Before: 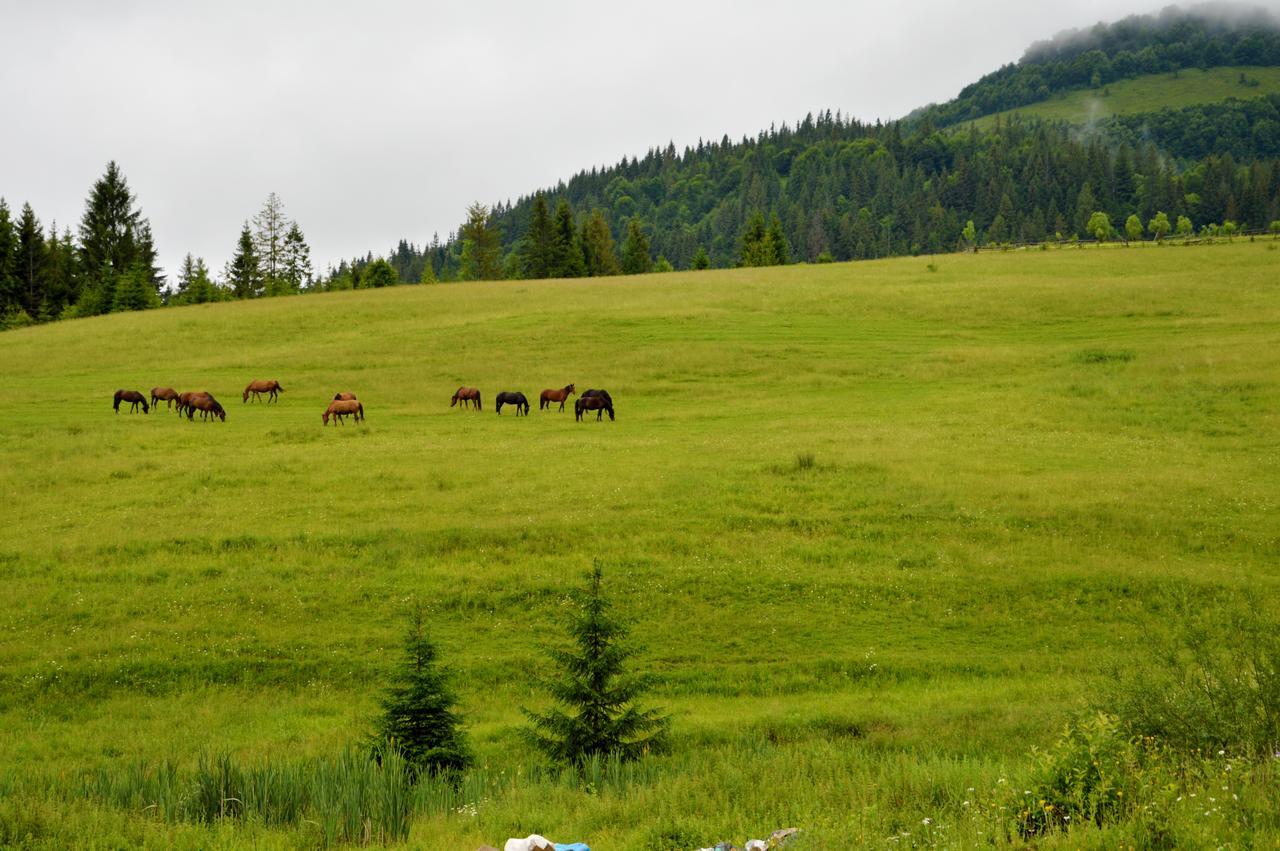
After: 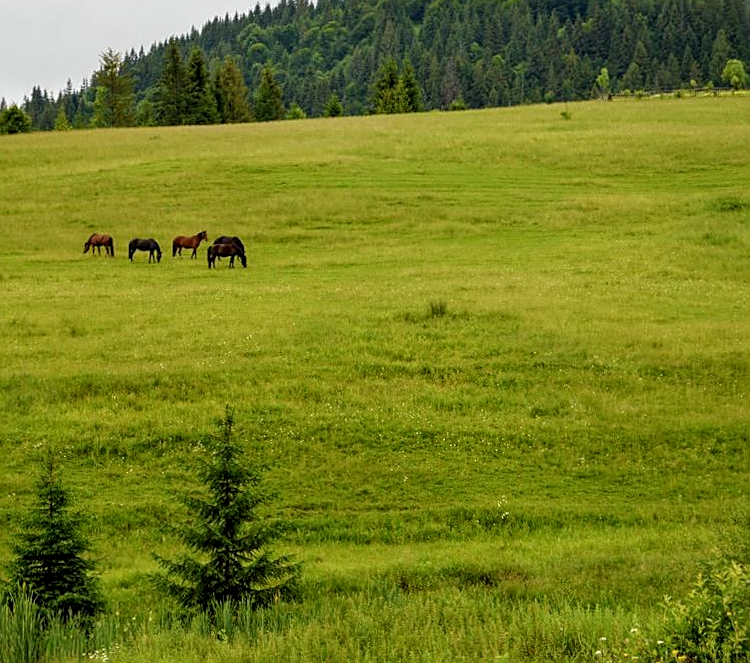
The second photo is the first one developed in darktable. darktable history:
sharpen: on, module defaults
crop and rotate: left 28.256%, top 17.734%, right 12.656%, bottom 3.573%
rotate and perspective: rotation 0.192°, lens shift (horizontal) -0.015, crop left 0.005, crop right 0.996, crop top 0.006, crop bottom 0.99
local contrast: detail 130%
exposure: compensate highlight preservation false
